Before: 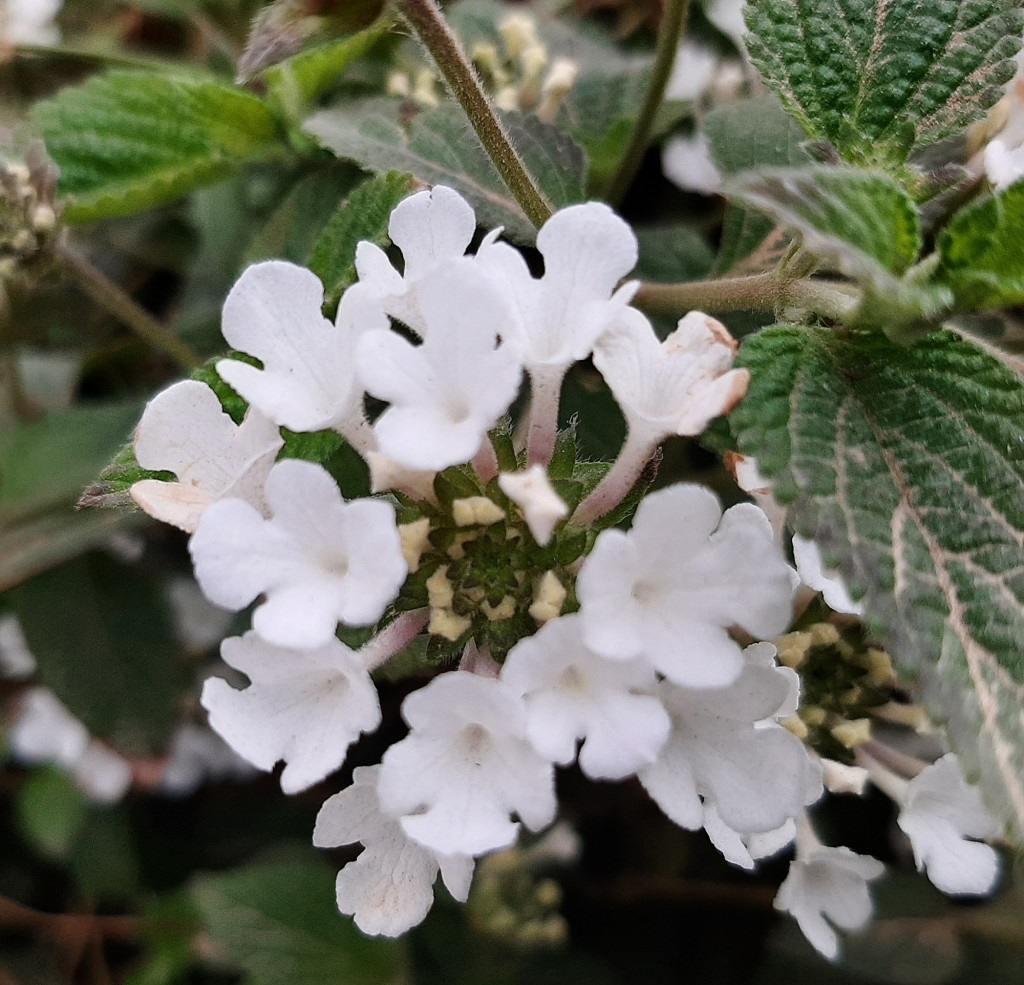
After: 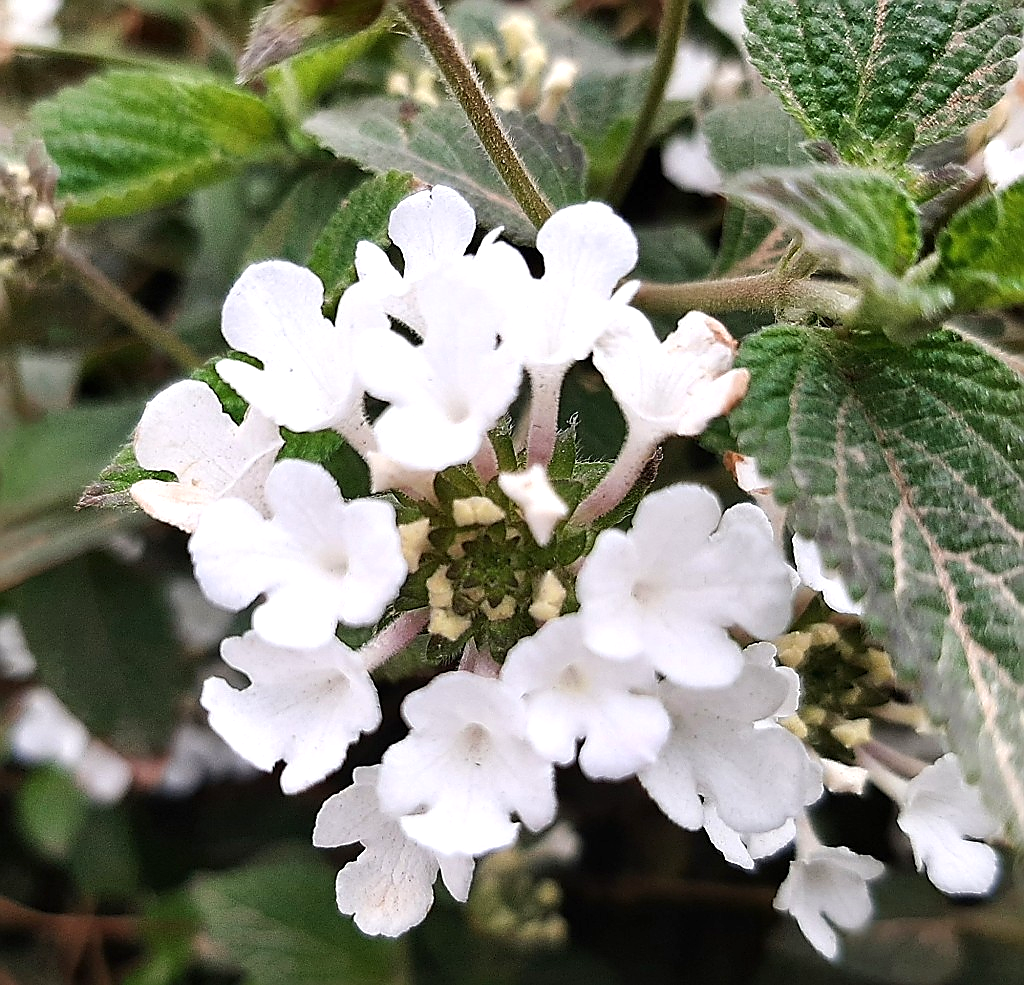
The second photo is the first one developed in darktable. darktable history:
exposure: black level correction 0, exposure 0.591 EV, compensate highlight preservation false
sharpen: radius 1.358, amount 1.234, threshold 0.818
